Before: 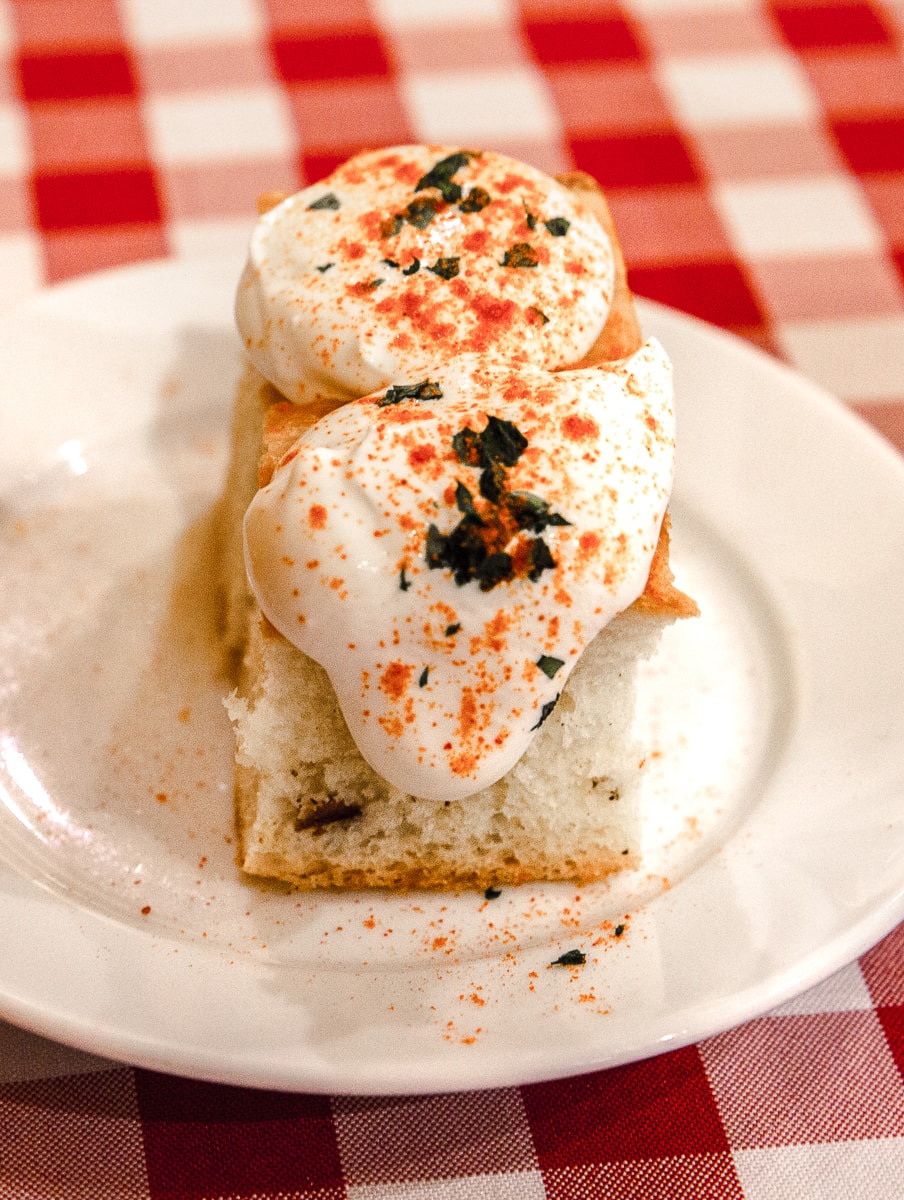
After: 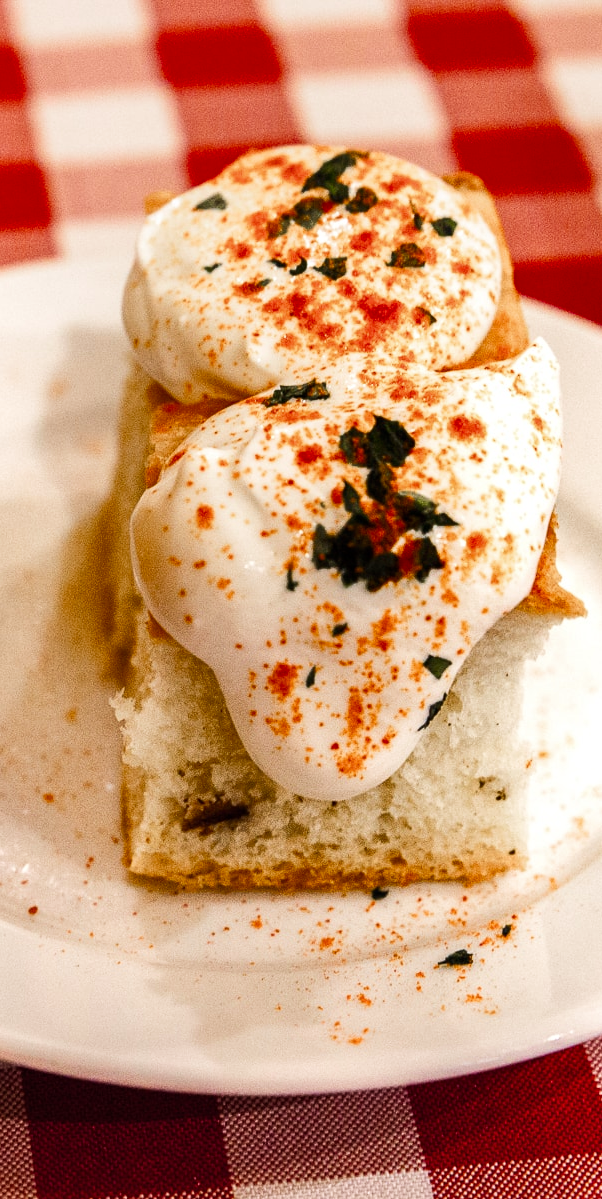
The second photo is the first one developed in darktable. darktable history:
crop and rotate: left 12.648%, right 20.685%
velvia: on, module defaults
shadows and highlights: radius 264.75, soften with gaussian
tone curve: curves: ch0 [(0, 0) (0.004, 0.002) (0.02, 0.013) (0.218, 0.218) (0.664, 0.718) (0.832, 0.873) (1, 1)], preserve colors none
